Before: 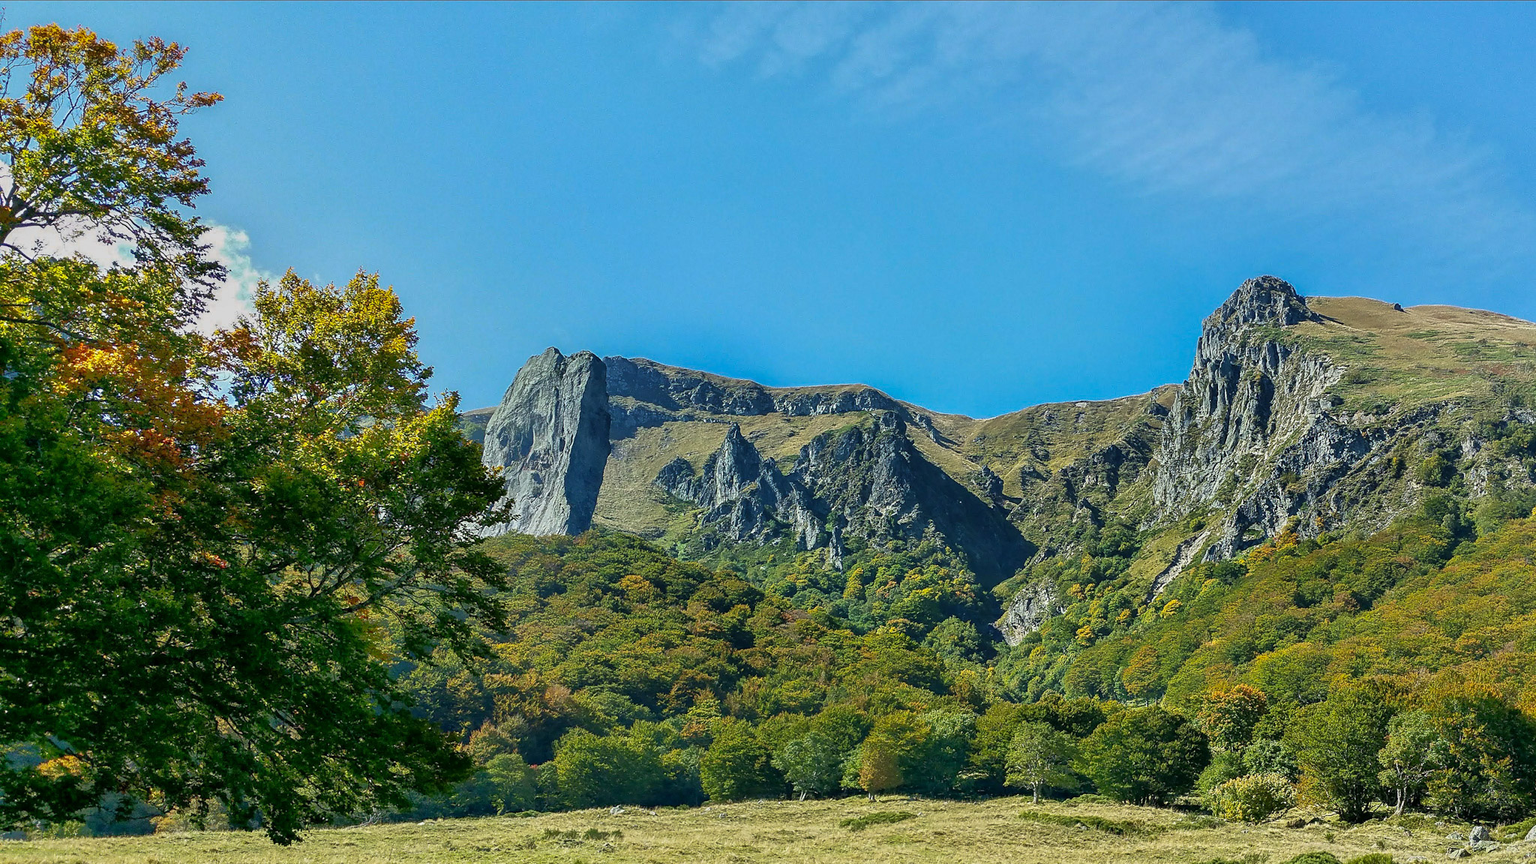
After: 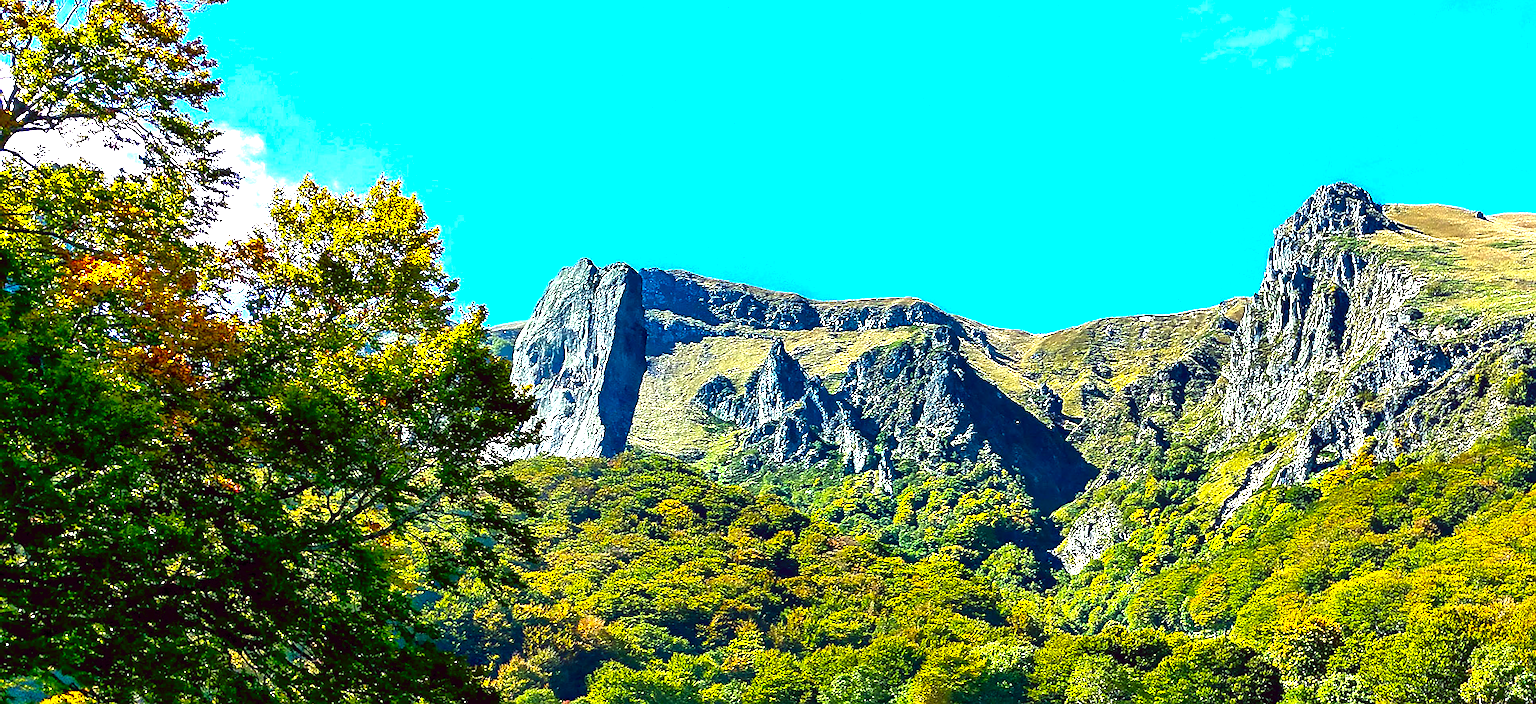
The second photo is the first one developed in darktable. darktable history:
crop and rotate: angle 0.036°, top 12.061%, right 5.557%, bottom 11.003%
exposure: black level correction 0.001, exposure 0.959 EV, compensate highlight preservation false
sharpen: radius 0.982, amount 0.602
color balance rgb: shadows lift › chroma 2.002%, shadows lift › hue 215.66°, global offset › chroma 0.276%, global offset › hue 317.09°, linear chroma grading › global chroma 9.735%, perceptual saturation grading › global saturation 2.053%, perceptual saturation grading › highlights -2.517%, perceptual saturation grading › mid-tones 4.262%, perceptual saturation grading › shadows 8.435%, perceptual brilliance grading › global brilliance -5.566%, perceptual brilliance grading › highlights 24.127%, perceptual brilliance grading › mid-tones 7.242%, perceptual brilliance grading › shadows -4.578%, global vibrance 41.368%
contrast brightness saturation: contrast 0.069, brightness -0.132, saturation 0.057
local contrast: mode bilateral grid, contrast 21, coarseness 50, detail 132%, midtone range 0.2
